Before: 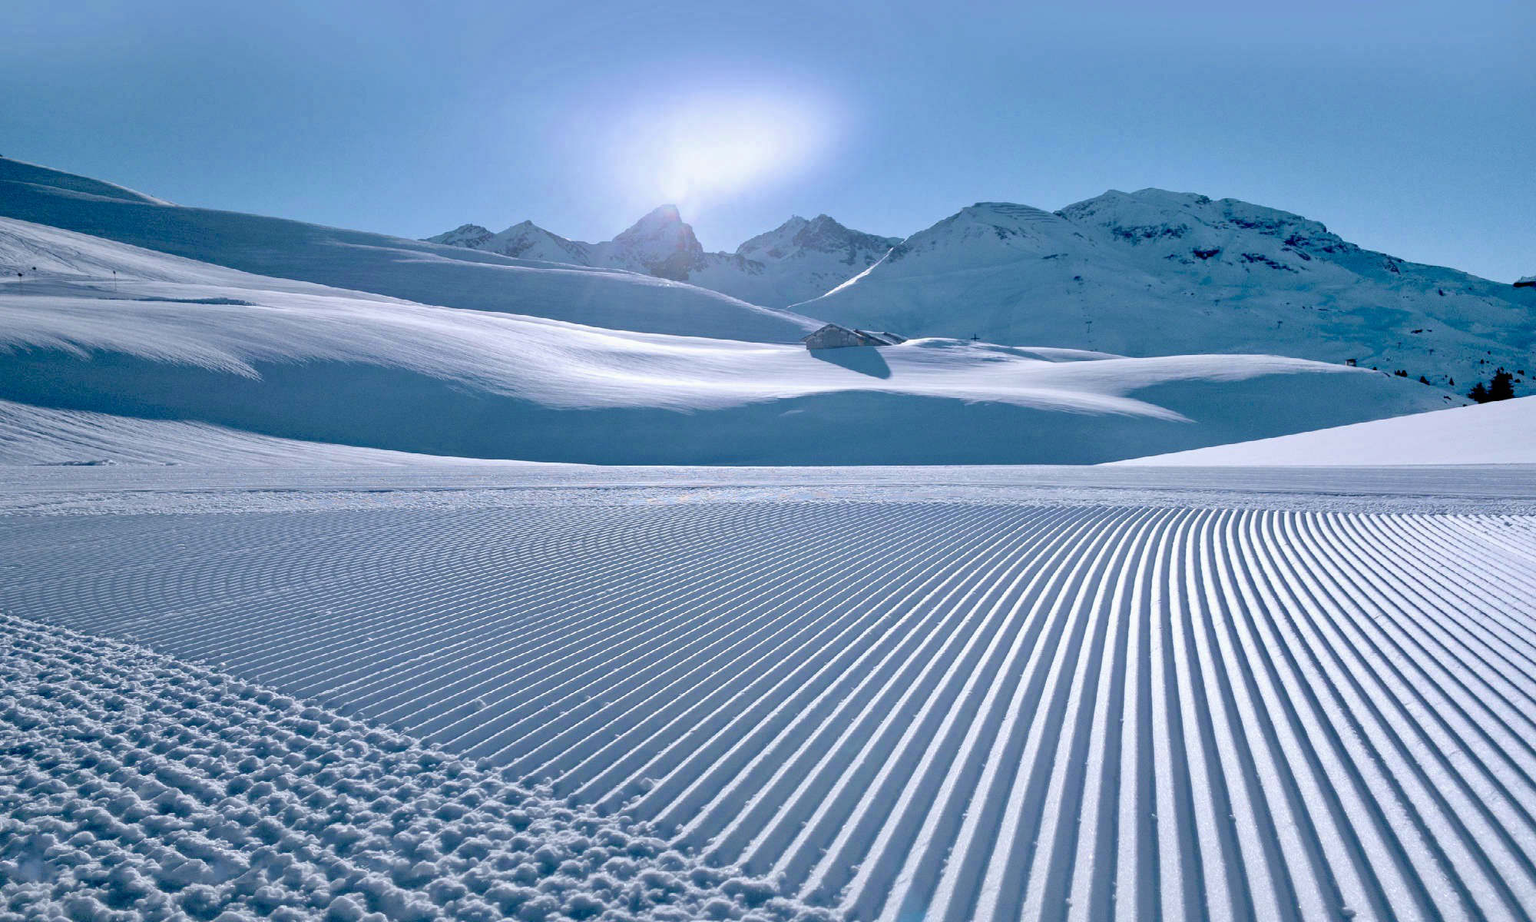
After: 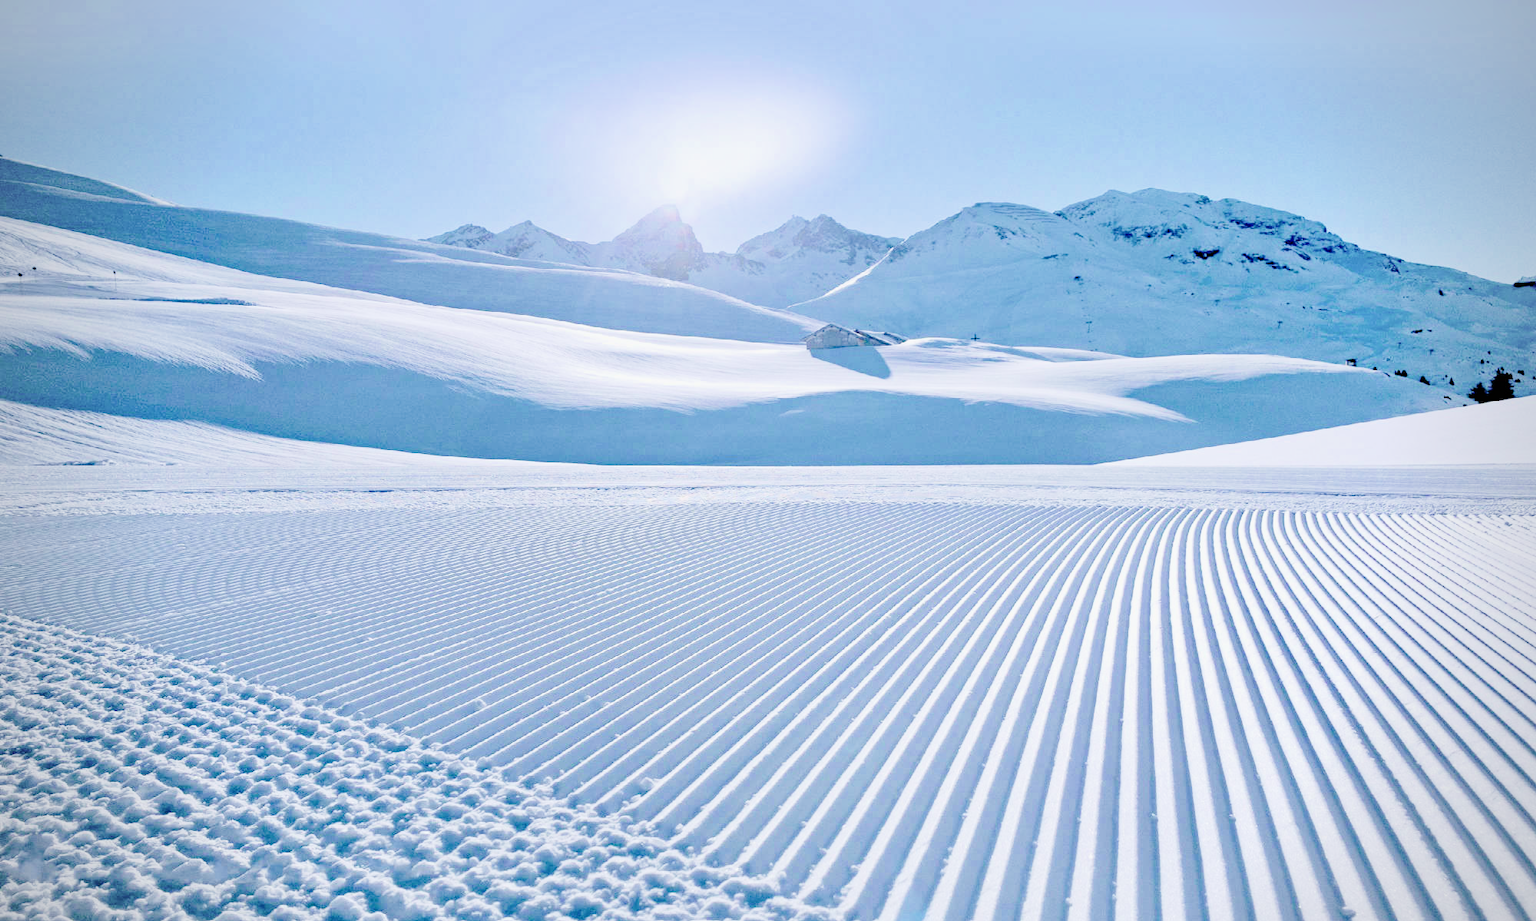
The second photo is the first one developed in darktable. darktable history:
exposure: black level correction 0, exposure 1.2 EV, compensate exposure bias true, compensate highlight preservation false
tone curve: curves: ch0 [(0, 0) (0.003, 0.004) (0.011, 0.014) (0.025, 0.032) (0.044, 0.057) (0.069, 0.089) (0.1, 0.128) (0.136, 0.174) (0.177, 0.227) (0.224, 0.287) (0.277, 0.354) (0.335, 0.427) (0.399, 0.507) (0.468, 0.582) (0.543, 0.653) (0.623, 0.726) (0.709, 0.799) (0.801, 0.876) (0.898, 0.937) (1, 1)], preserve colors none
filmic rgb: black relative exposure -7.65 EV, white relative exposure 4.56 EV, hardness 3.61
vignetting: fall-off radius 60.65%
haze removal: on, module defaults
